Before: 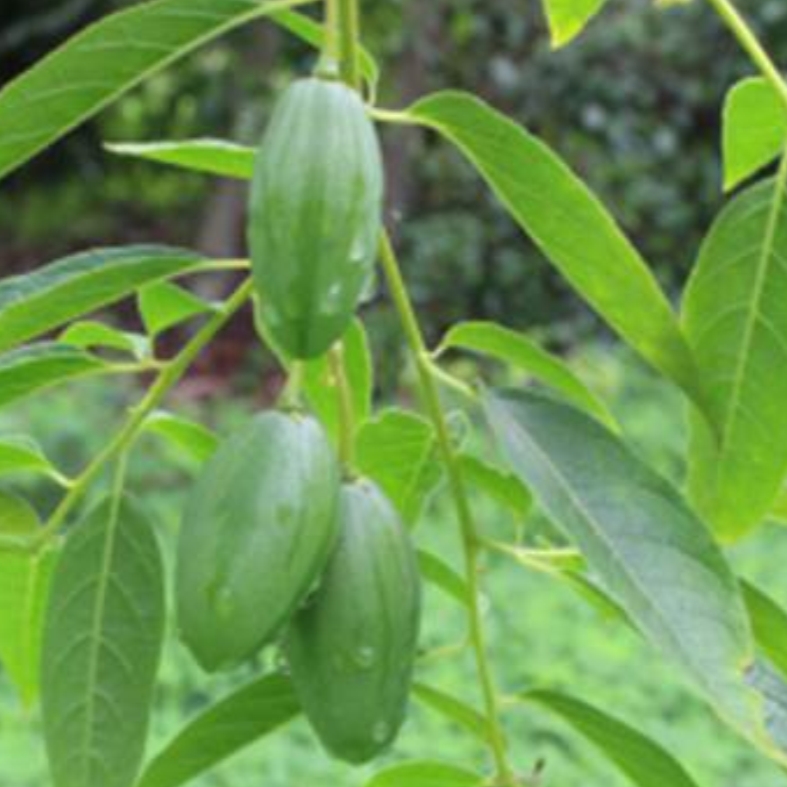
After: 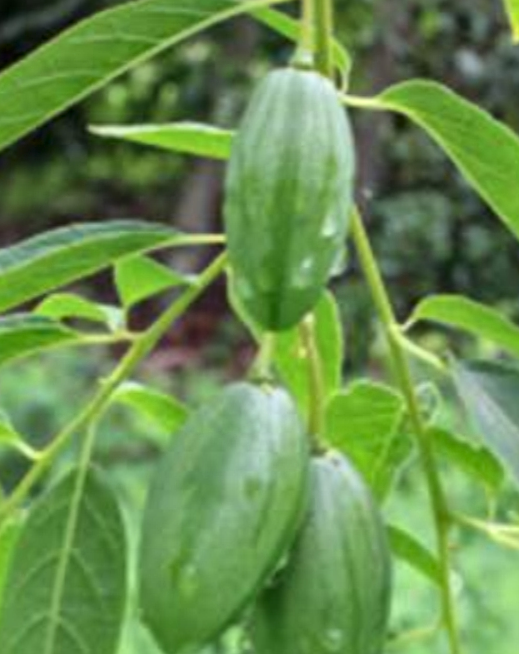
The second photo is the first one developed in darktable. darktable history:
crop: right 28.885%, bottom 16.626%
local contrast: mode bilateral grid, contrast 20, coarseness 19, detail 163%, midtone range 0.2
rotate and perspective: rotation 0.215°, lens shift (vertical) -0.139, crop left 0.069, crop right 0.939, crop top 0.002, crop bottom 0.996
